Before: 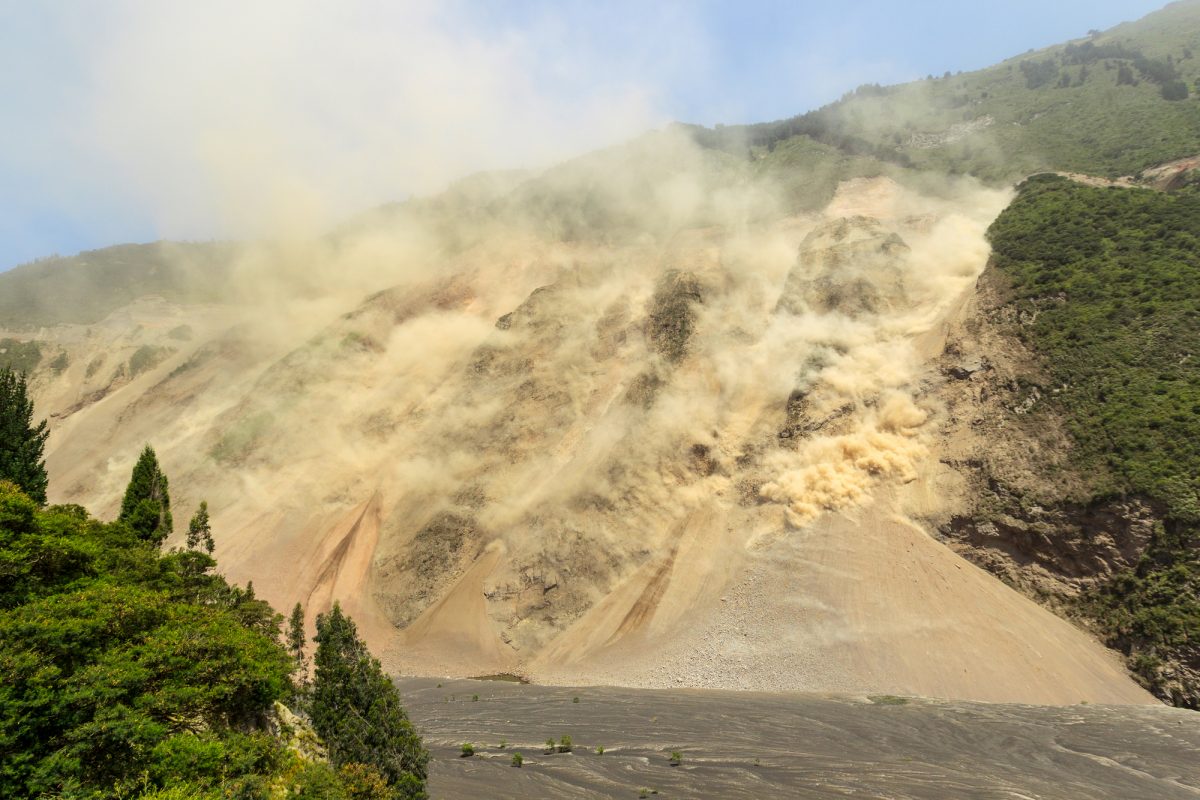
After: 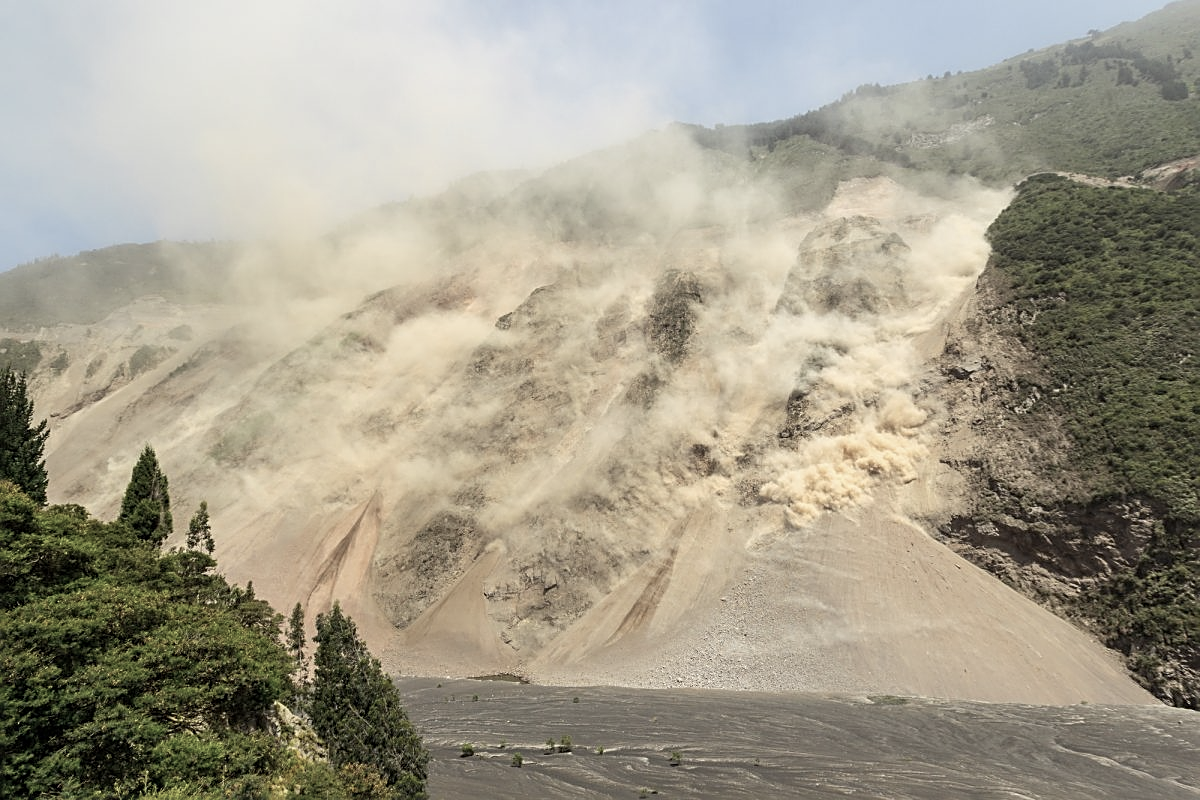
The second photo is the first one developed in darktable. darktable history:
sharpen: amount 0.575
color correction: saturation 0.57
